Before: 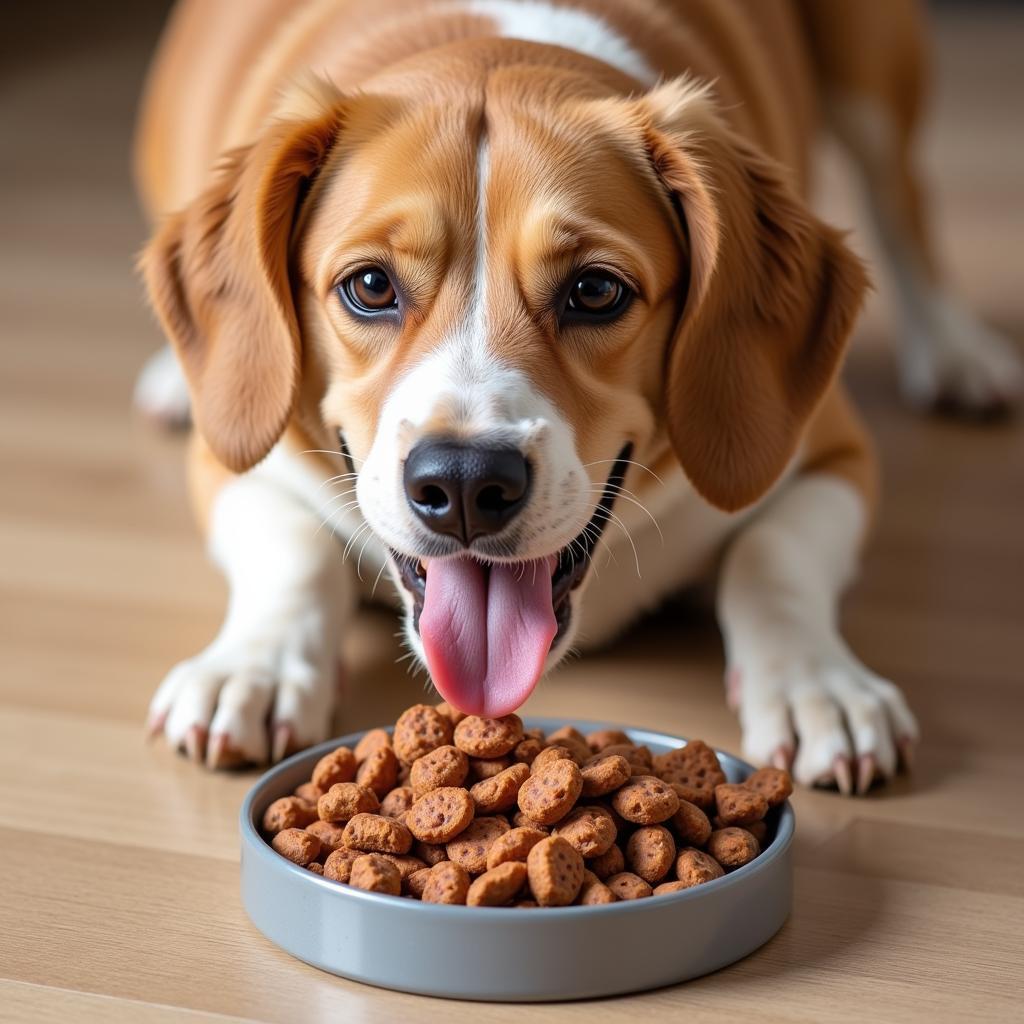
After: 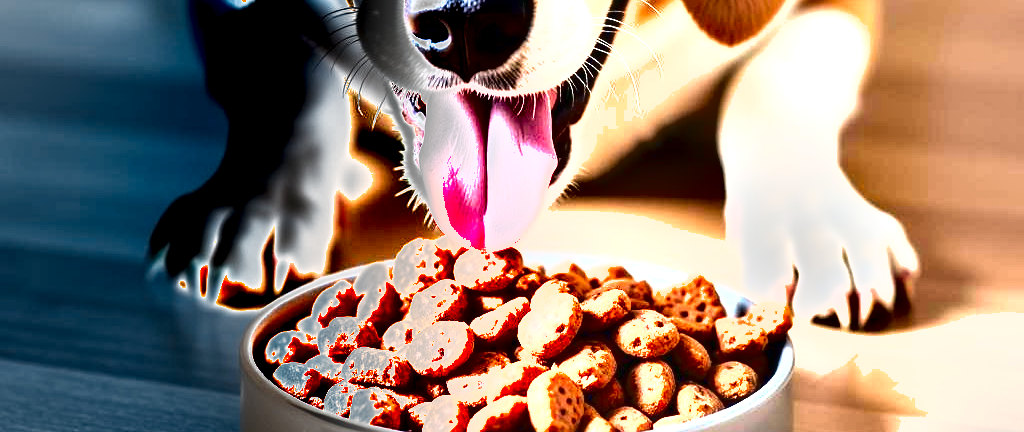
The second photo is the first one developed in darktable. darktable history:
exposure: exposure 2.999 EV, compensate exposure bias true, compensate highlight preservation false
crop: top 45.6%, bottom 12.184%
shadows and highlights: shadows 11.46, white point adjustment 1.12, soften with gaussian
